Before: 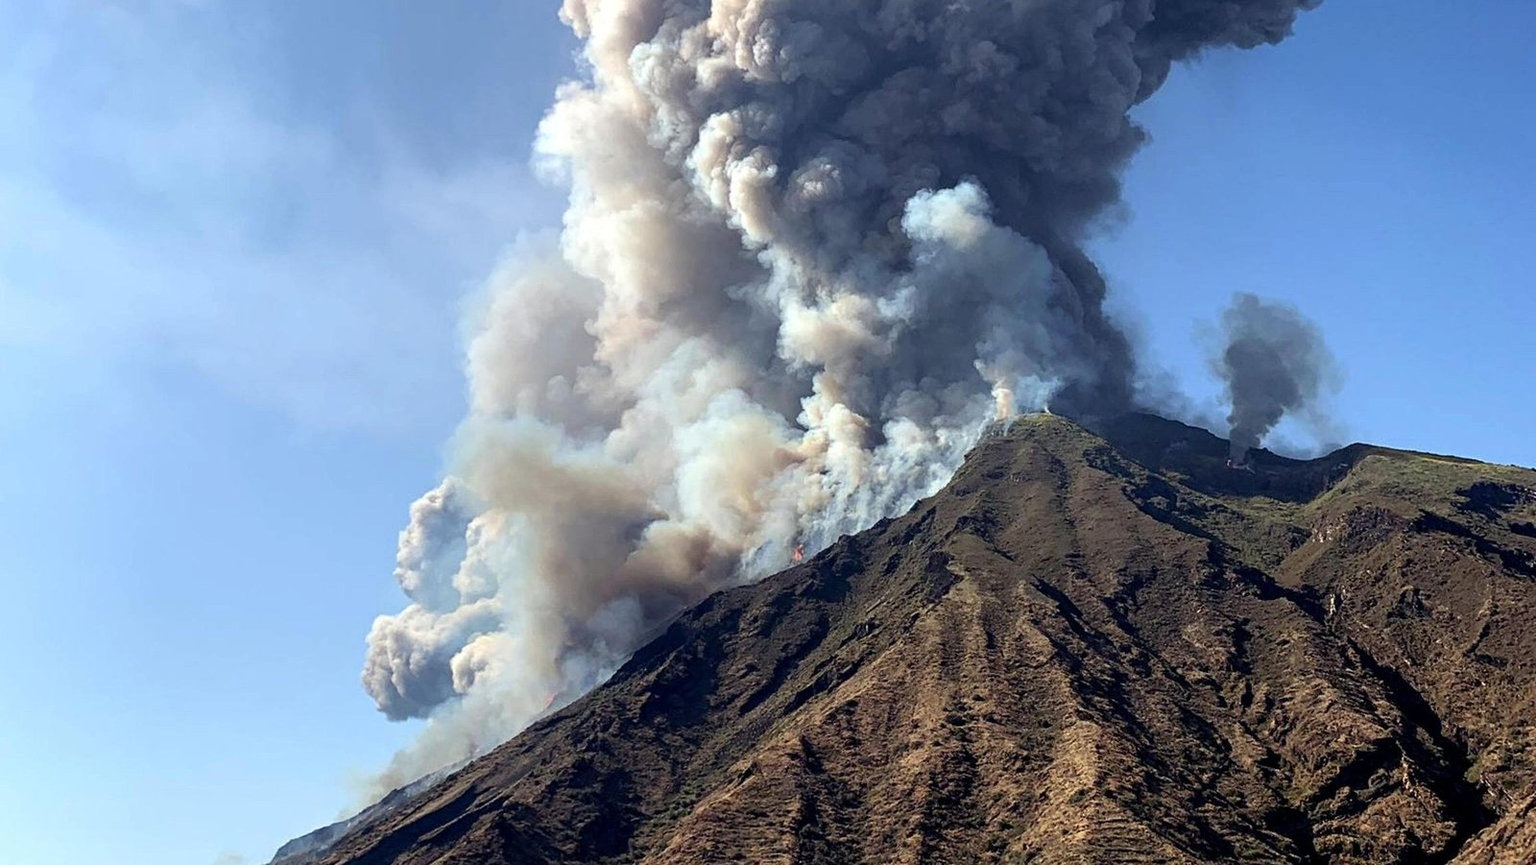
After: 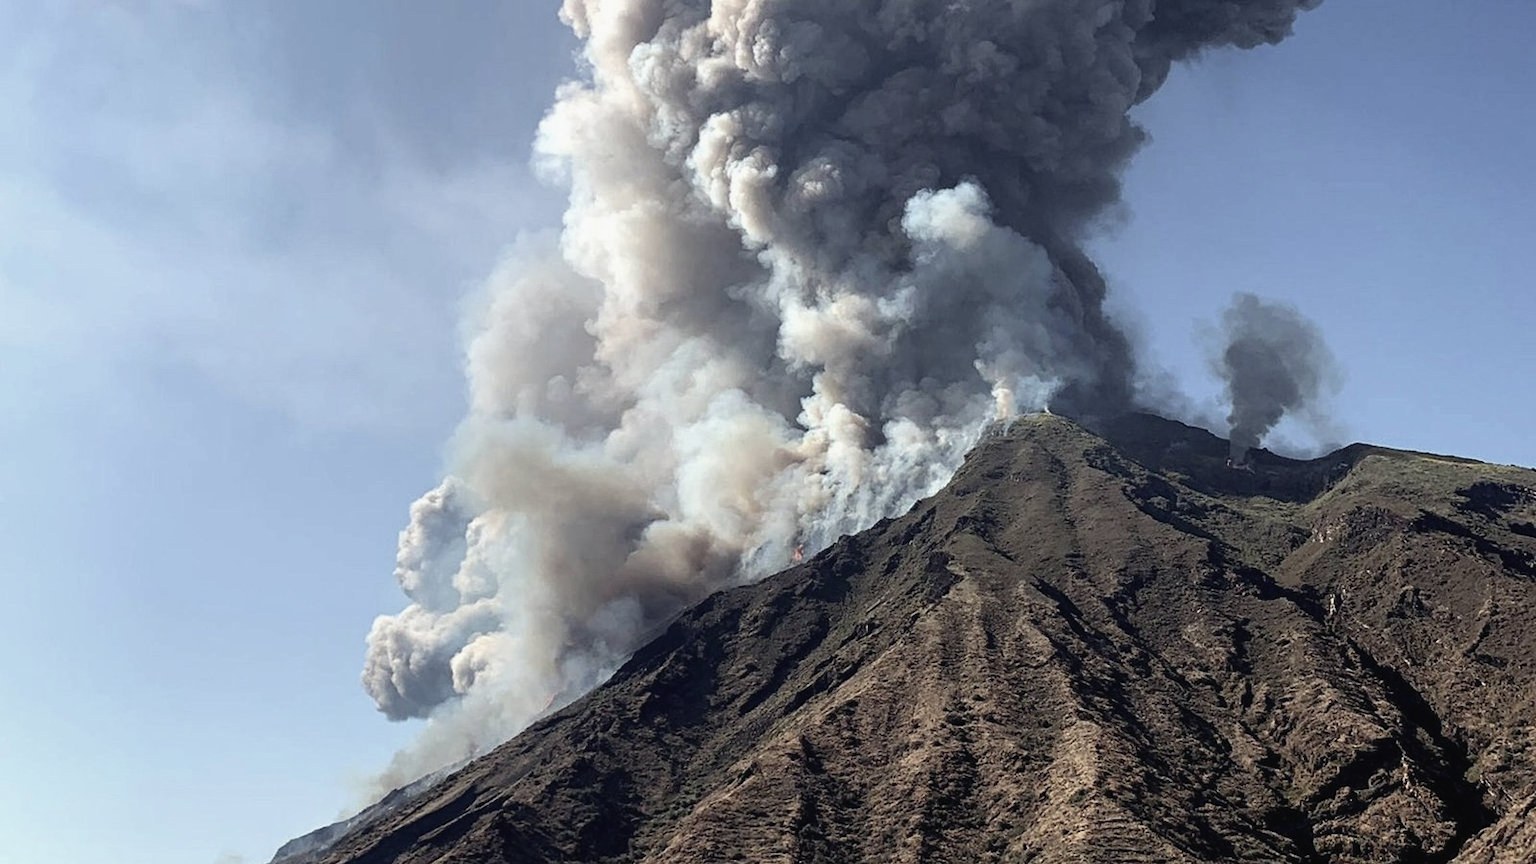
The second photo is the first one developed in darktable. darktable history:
contrast brightness saturation: contrast -0.042, saturation -0.394
